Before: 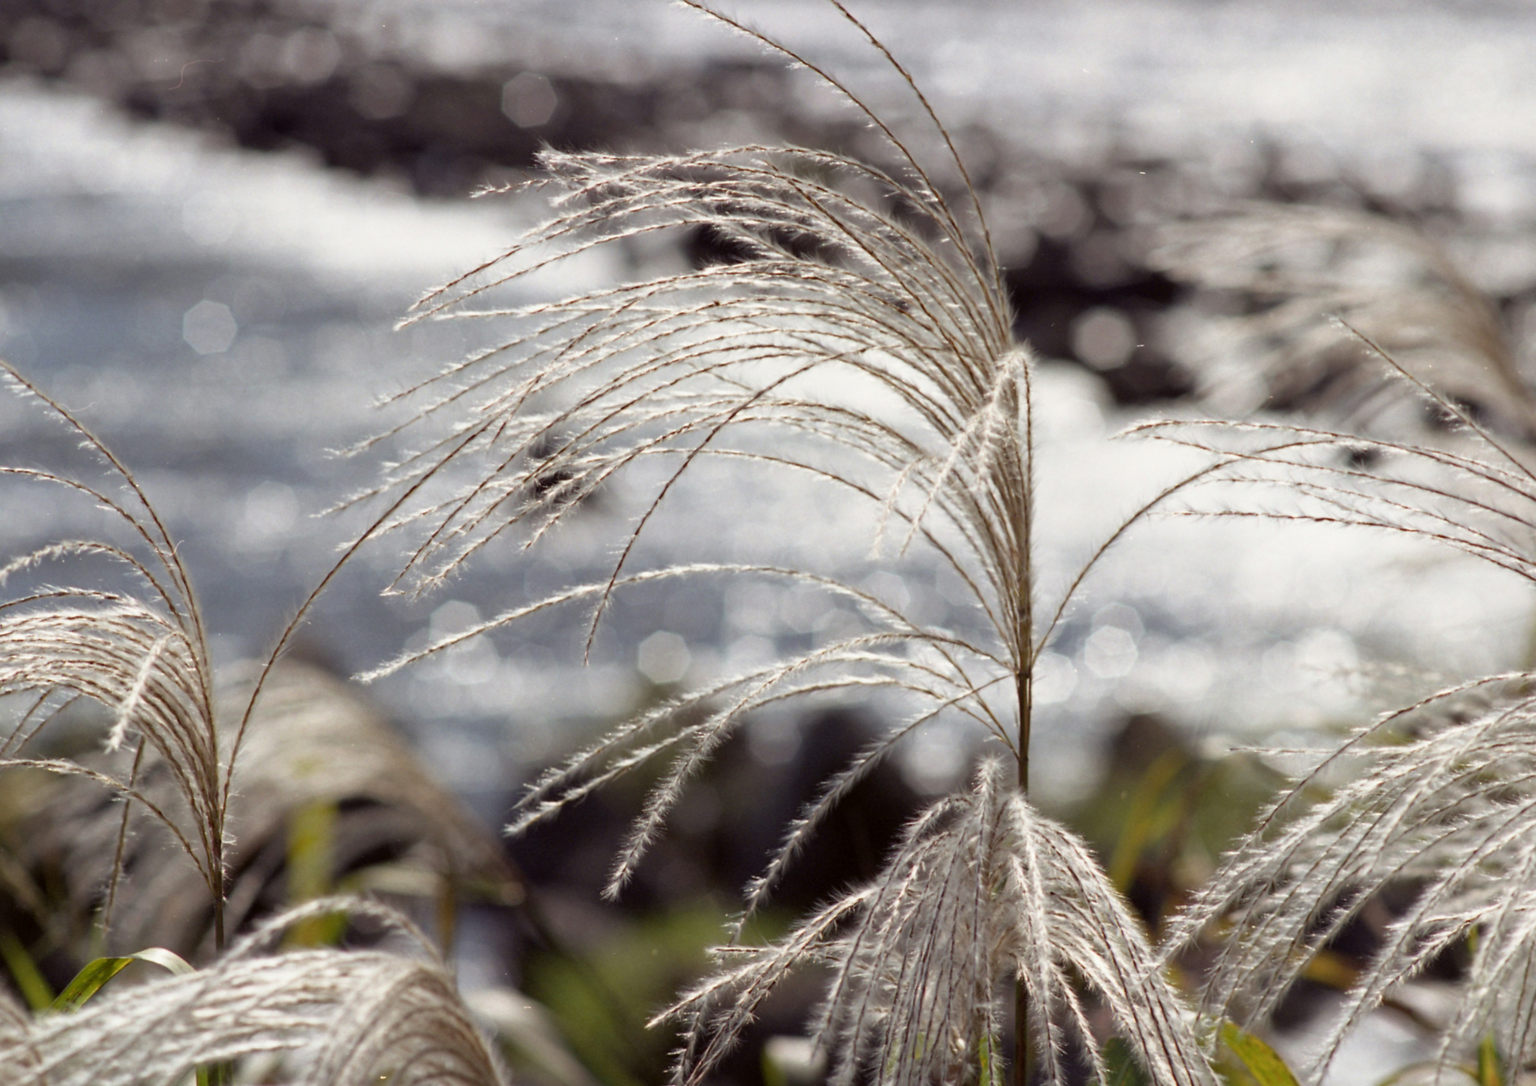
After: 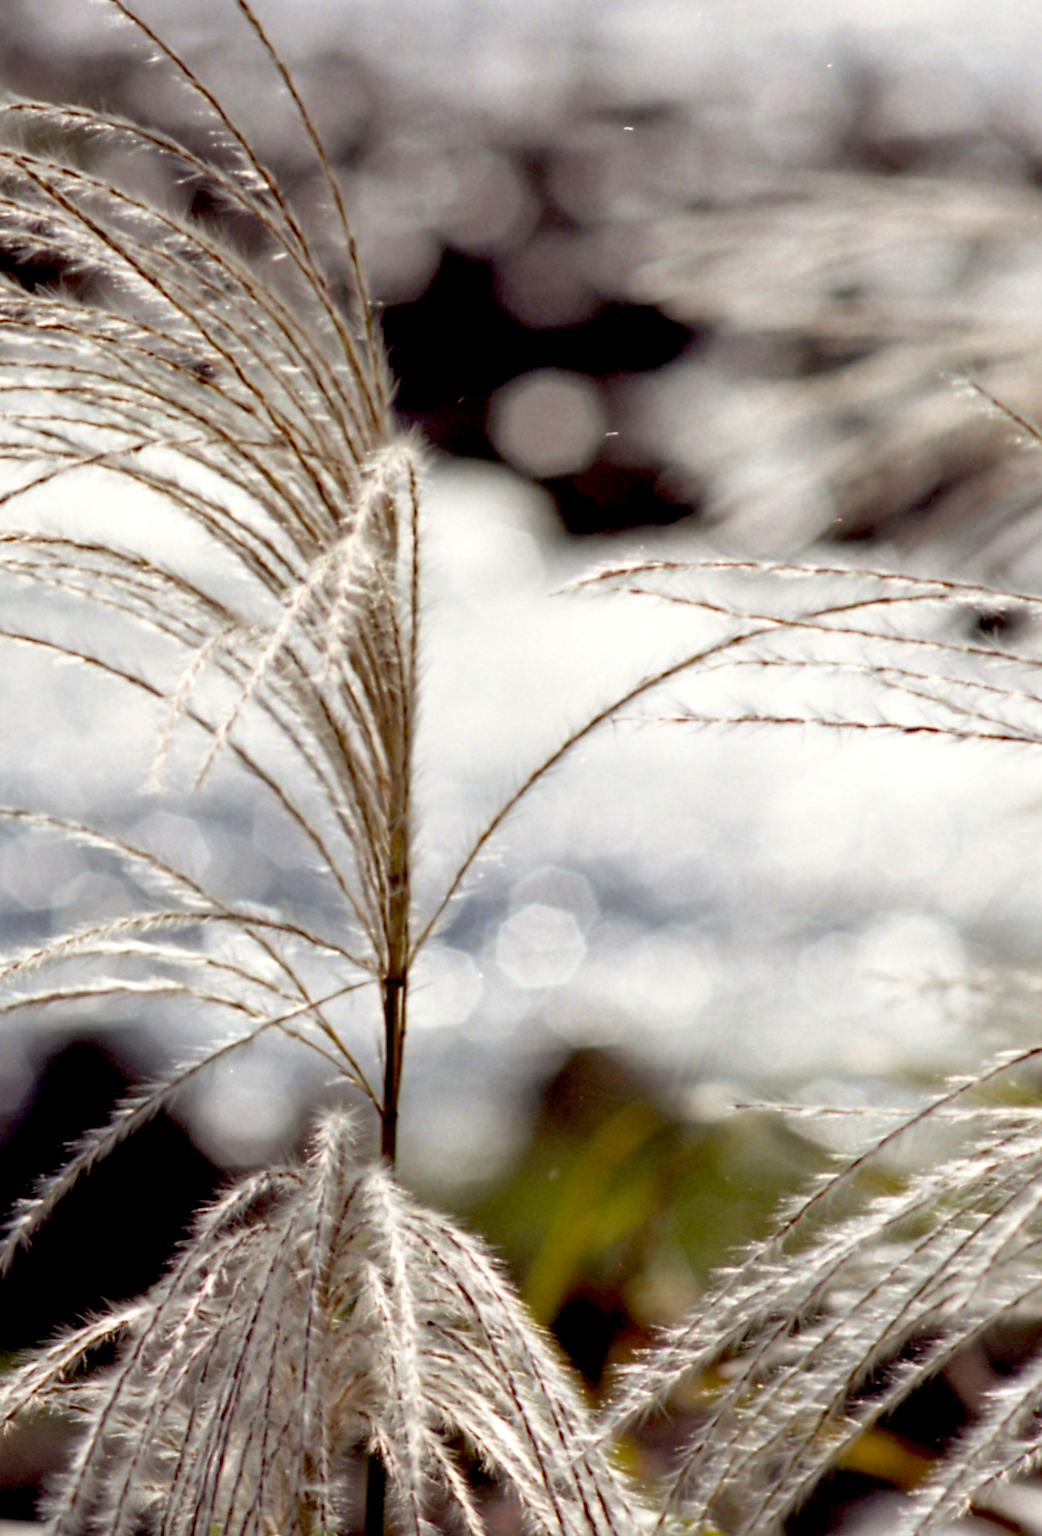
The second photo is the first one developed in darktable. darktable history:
color correction: saturation 1.11
crop: left 47.628%, top 6.643%, right 7.874%
rotate and perspective: rotation 0.062°, lens shift (vertical) 0.115, lens shift (horizontal) -0.133, crop left 0.047, crop right 0.94, crop top 0.061, crop bottom 0.94
exposure: black level correction 0.025, exposure 0.182 EV, compensate highlight preservation false
